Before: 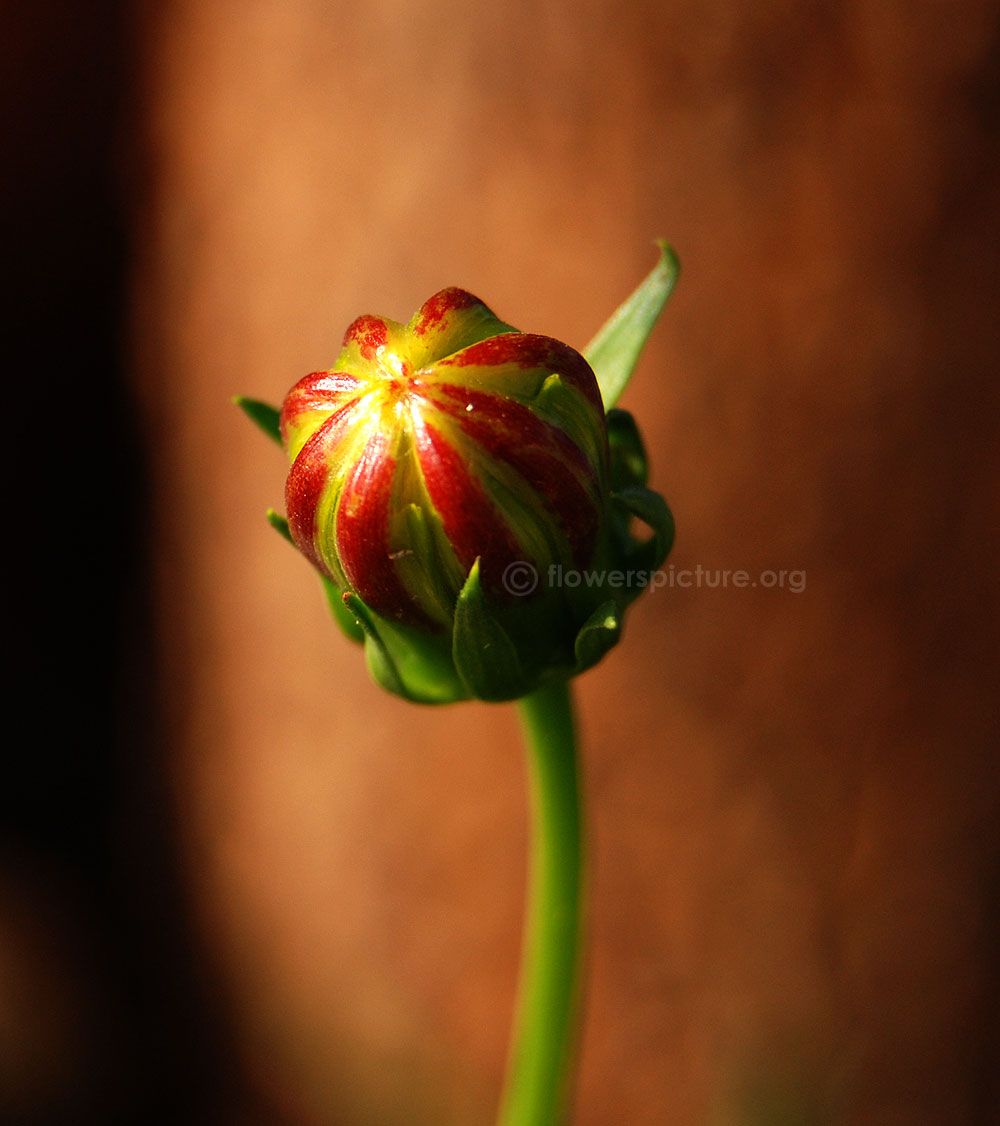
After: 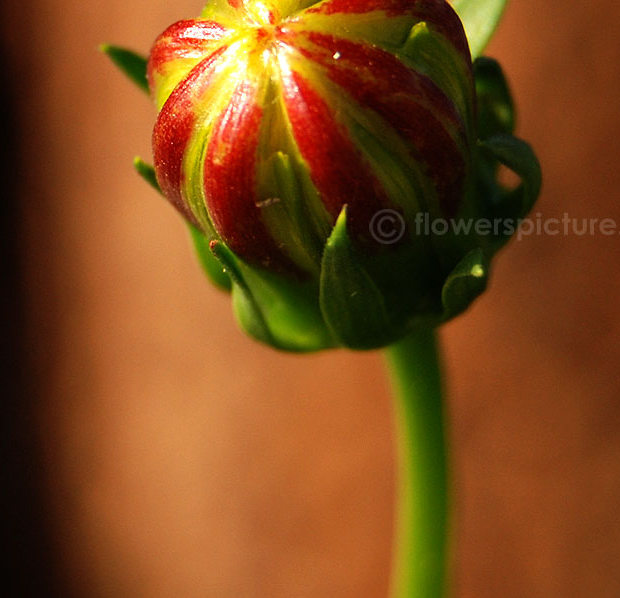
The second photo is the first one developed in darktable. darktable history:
crop: left 13.312%, top 31.28%, right 24.627%, bottom 15.582%
exposure: compensate highlight preservation false
